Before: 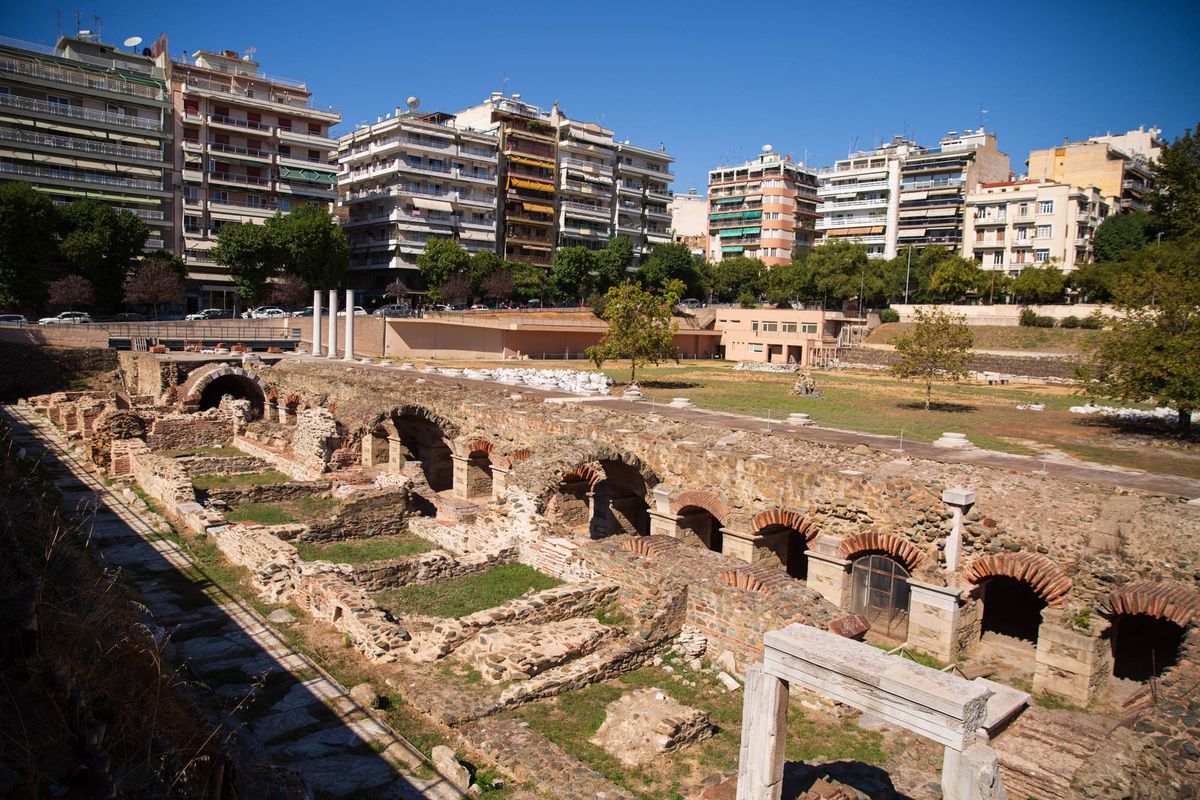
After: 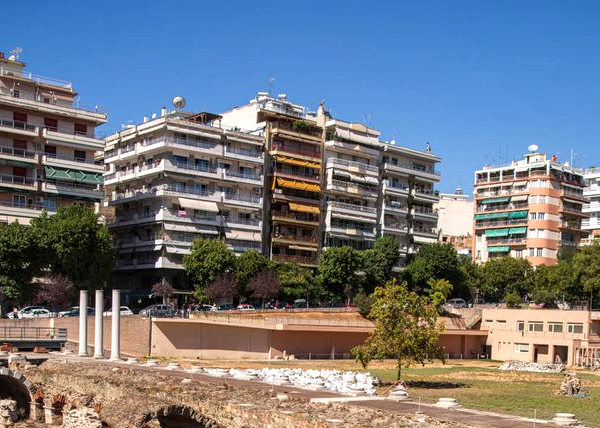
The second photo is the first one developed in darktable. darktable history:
shadows and highlights: shadows 60, soften with gaussian
crop: left 19.556%, right 30.401%, bottom 46.458%
exposure: exposure 0.178 EV, compensate exposure bias true, compensate highlight preservation false
local contrast: on, module defaults
